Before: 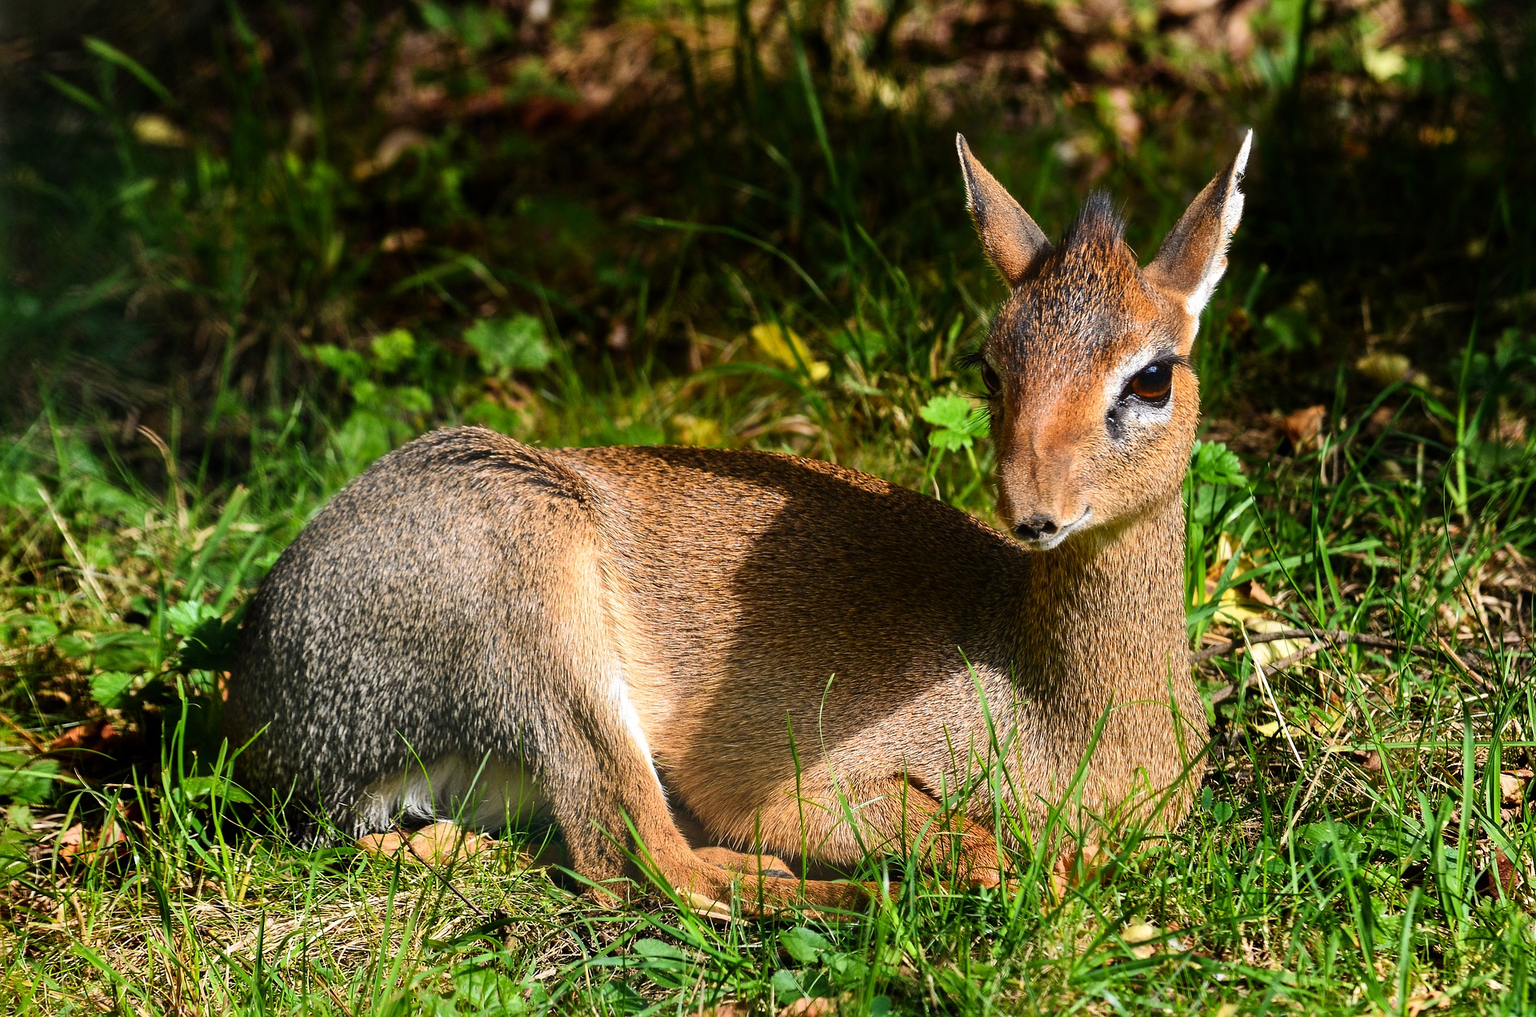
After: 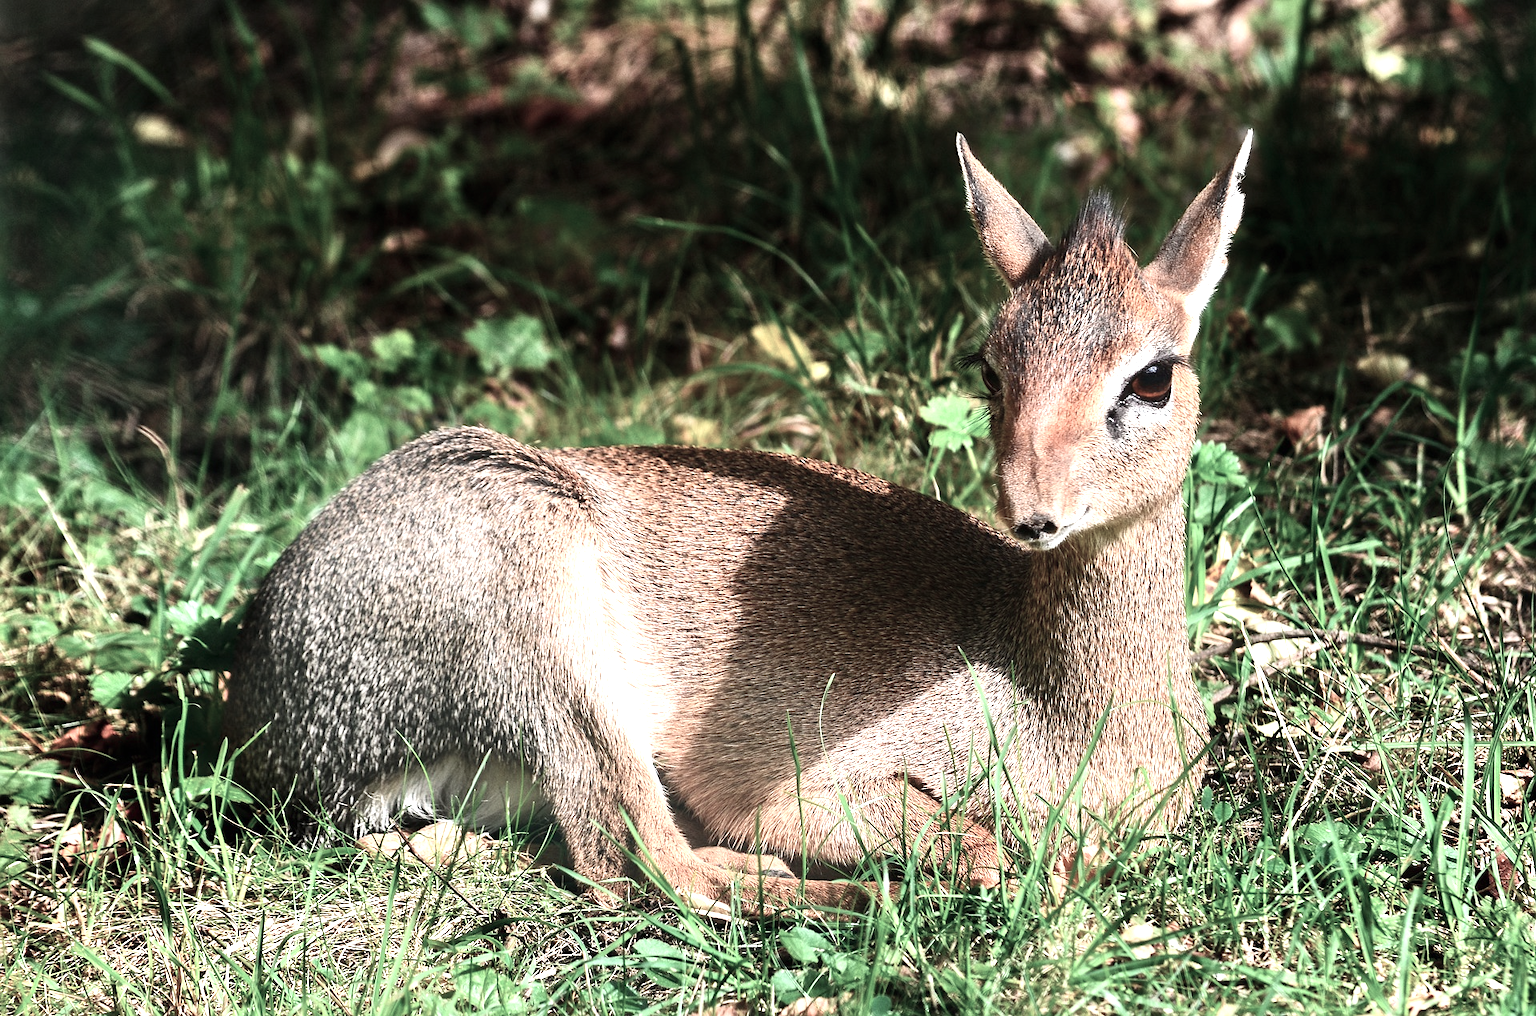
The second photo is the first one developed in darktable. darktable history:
color contrast: blue-yellow contrast 0.62
exposure: black level correction 0, exposure 1 EV, compensate exposure bias true, compensate highlight preservation false
contrast brightness saturation: contrast 0.1, saturation -0.36
